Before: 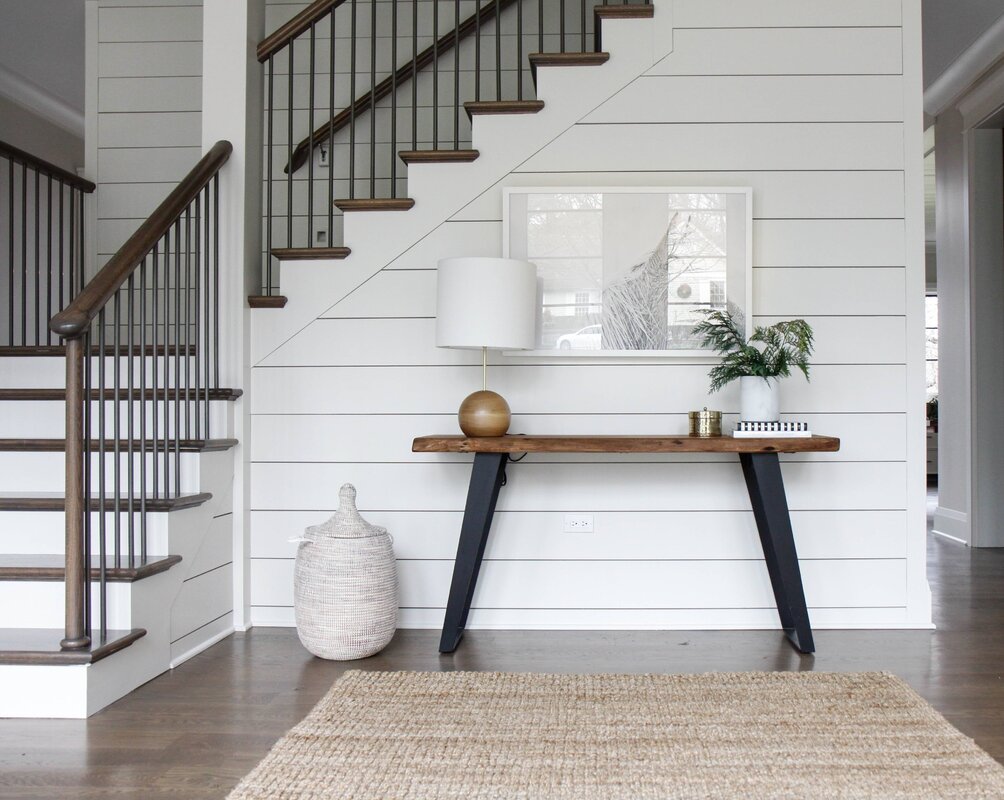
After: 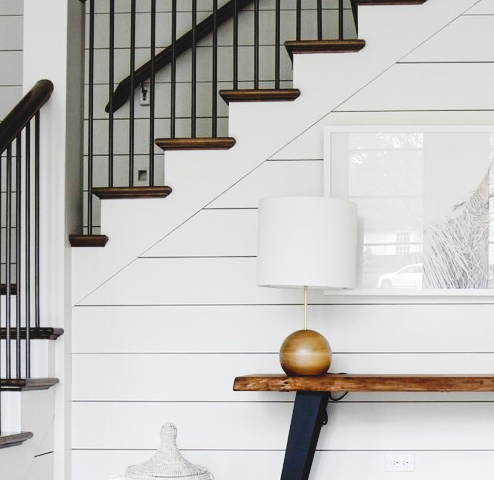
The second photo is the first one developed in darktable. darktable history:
tone curve: curves: ch0 [(0, 0) (0.003, 0.075) (0.011, 0.079) (0.025, 0.079) (0.044, 0.082) (0.069, 0.085) (0.1, 0.089) (0.136, 0.096) (0.177, 0.105) (0.224, 0.14) (0.277, 0.202) (0.335, 0.304) (0.399, 0.417) (0.468, 0.521) (0.543, 0.636) (0.623, 0.726) (0.709, 0.801) (0.801, 0.878) (0.898, 0.927) (1, 1)], preserve colors none
crop: left 17.835%, top 7.675%, right 32.881%, bottom 32.213%
